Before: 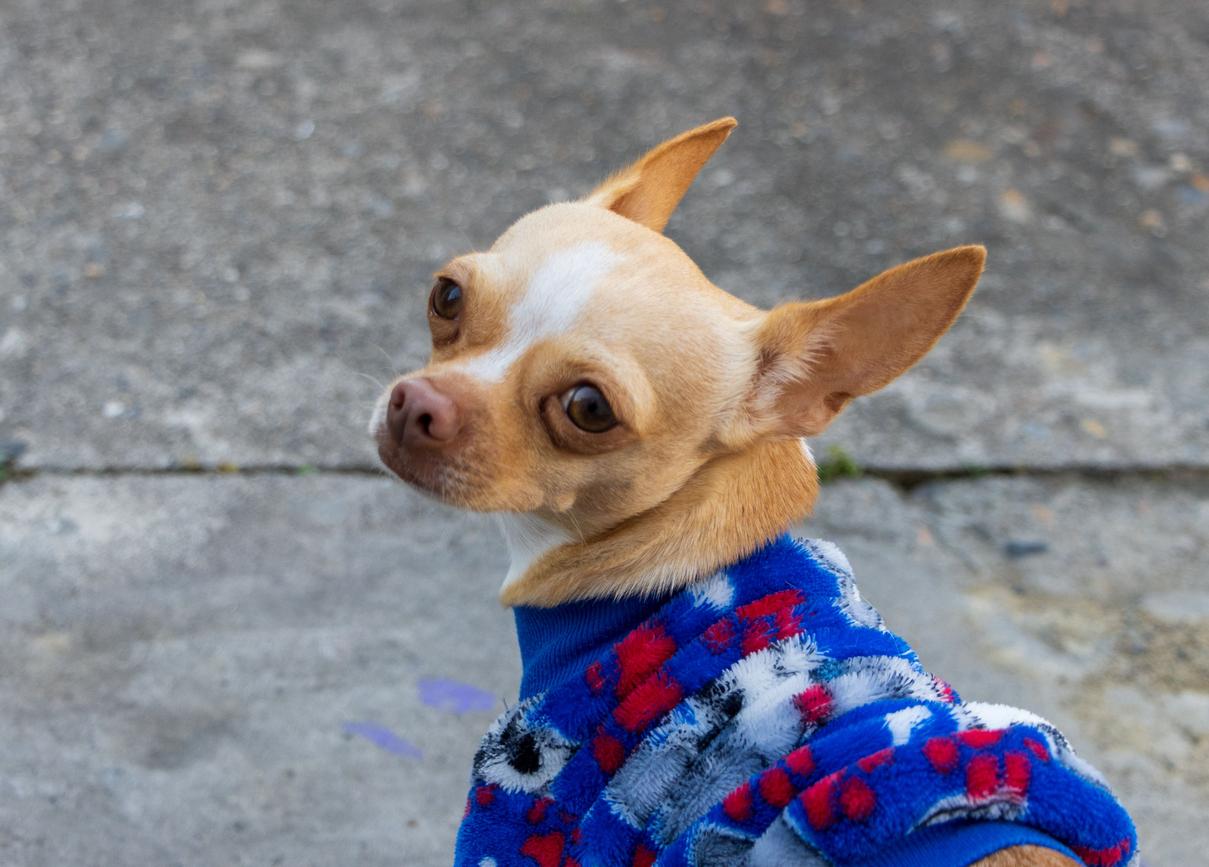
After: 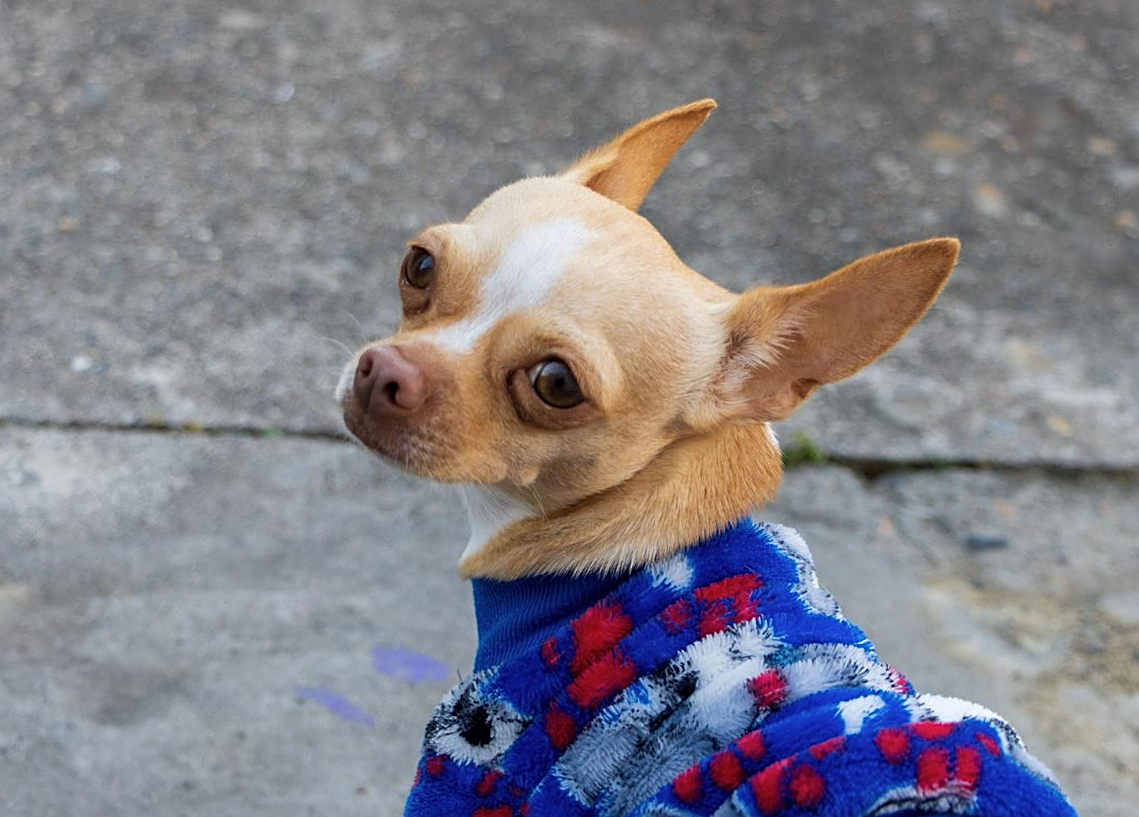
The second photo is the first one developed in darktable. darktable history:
sharpen: on, module defaults
contrast brightness saturation: saturation -0.046
crop and rotate: angle -2.54°
